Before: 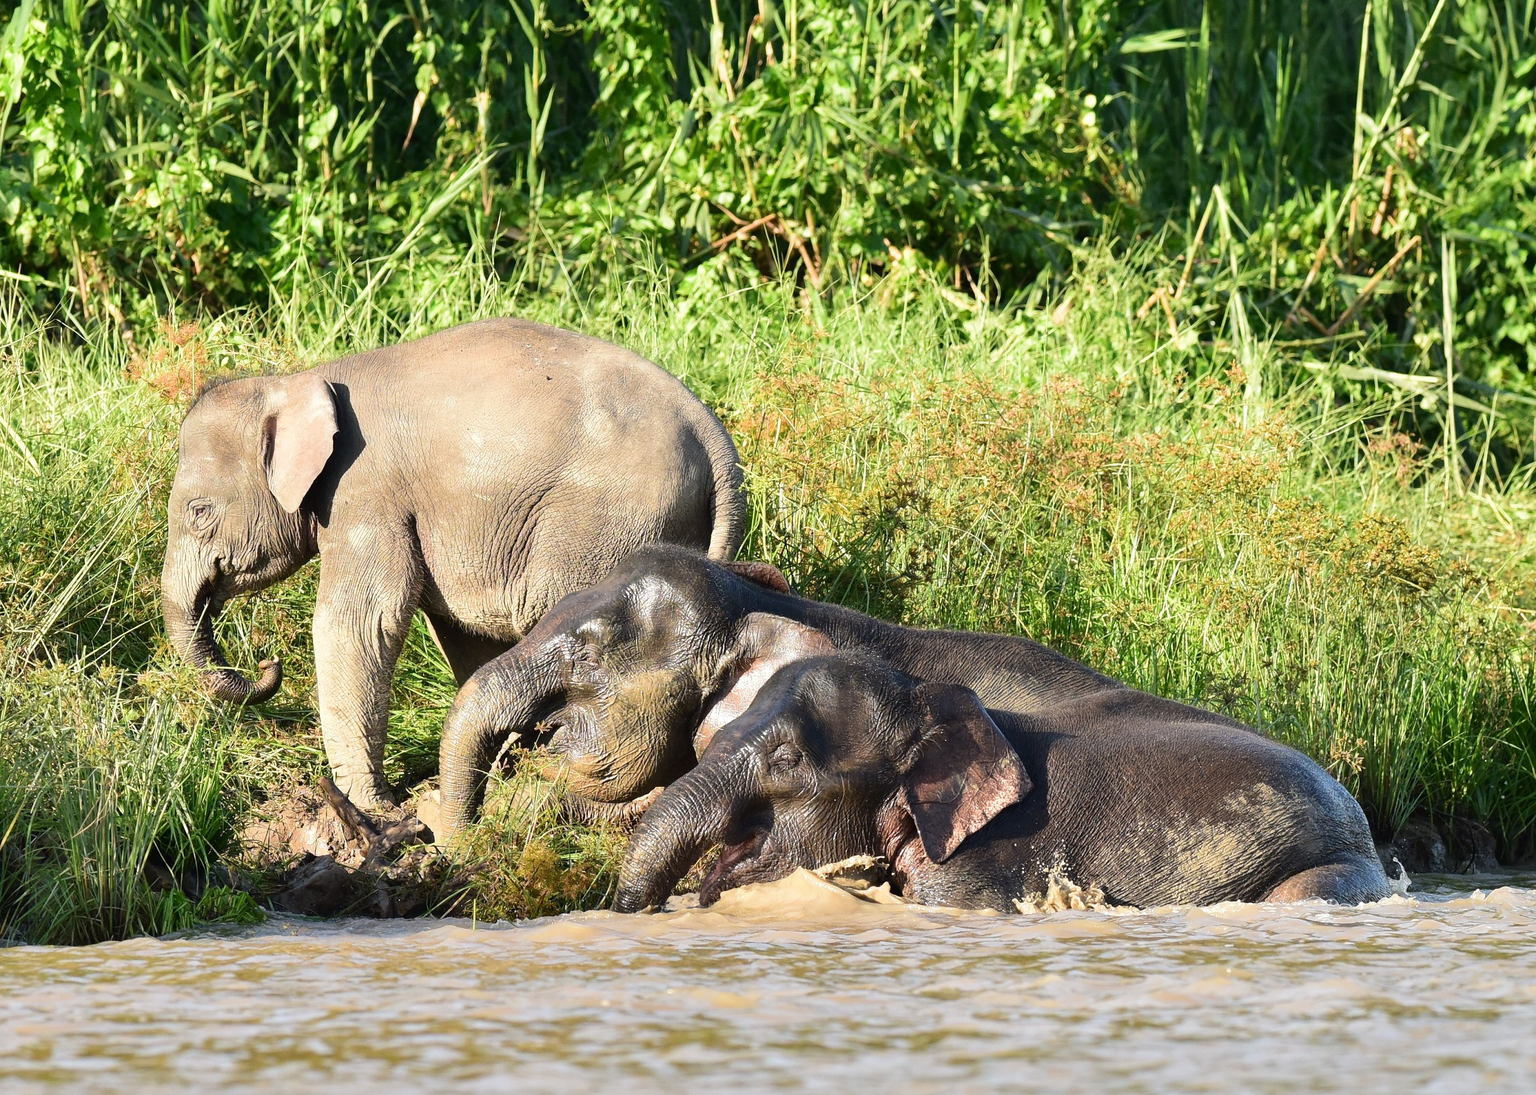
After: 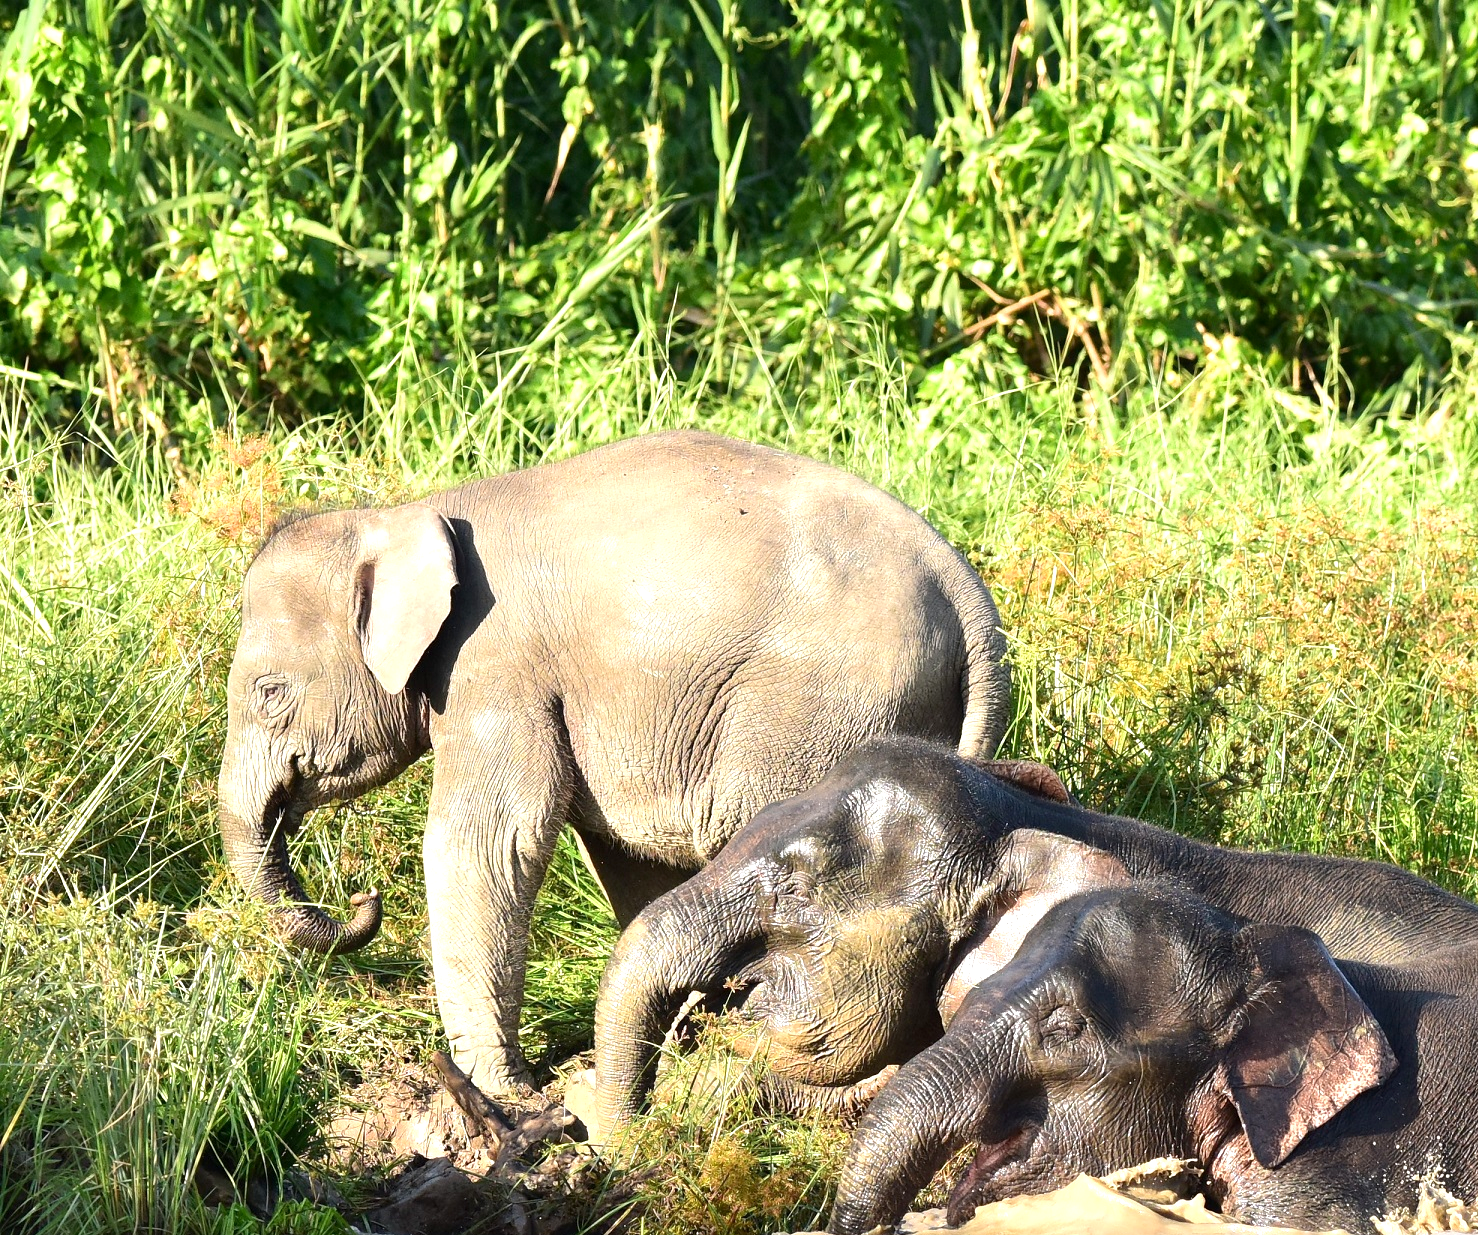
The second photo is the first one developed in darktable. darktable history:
exposure: black level correction 0.001, exposure 0.5 EV, compensate exposure bias true, compensate highlight preservation false
crop: right 28.885%, bottom 16.626%
